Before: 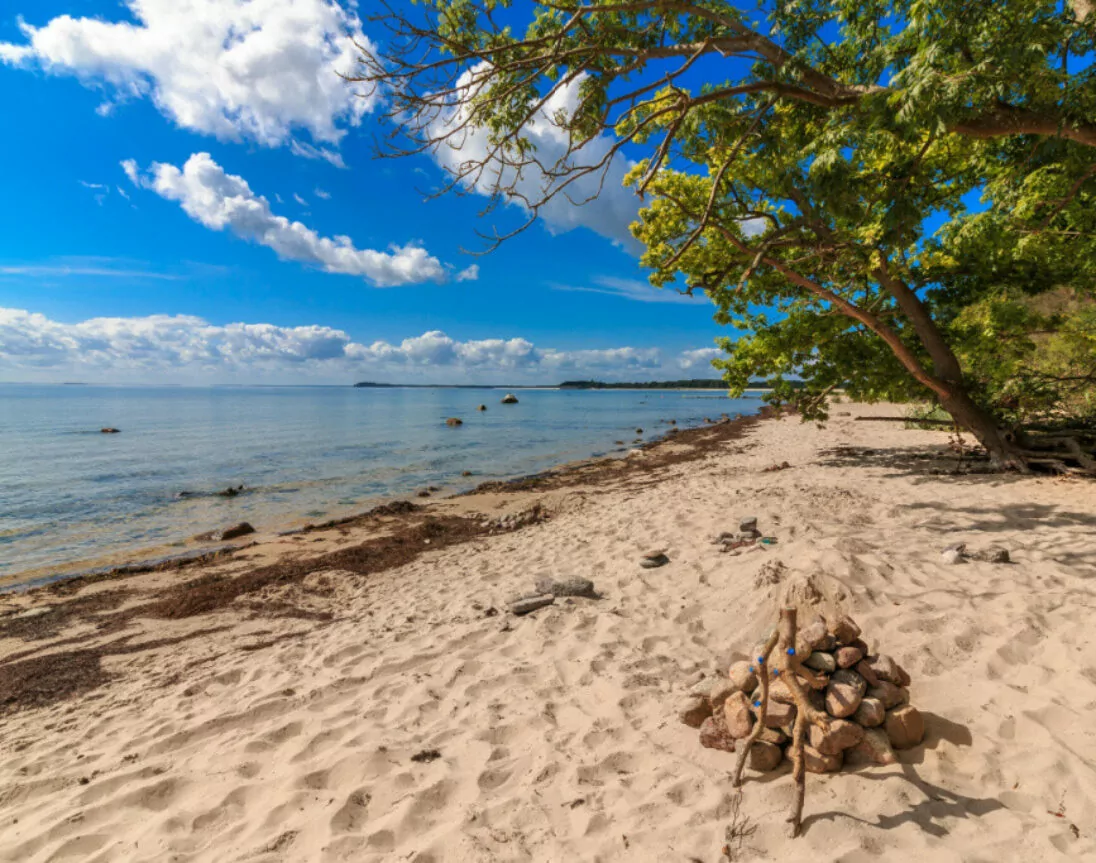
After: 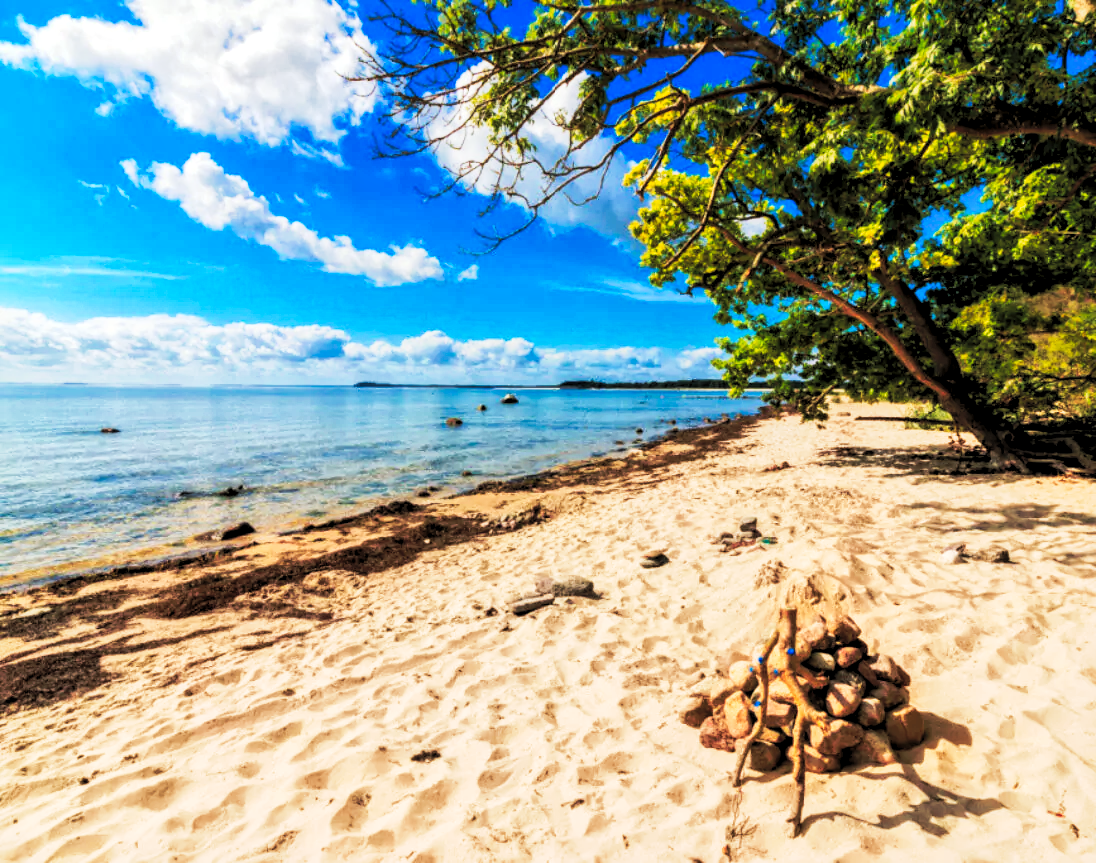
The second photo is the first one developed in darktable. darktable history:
rgb levels: preserve colors sum RGB, levels [[0.038, 0.433, 0.934], [0, 0.5, 1], [0, 0.5, 1]]
tone curve: curves: ch0 [(0, 0) (0.003, 0.006) (0.011, 0.006) (0.025, 0.008) (0.044, 0.014) (0.069, 0.02) (0.1, 0.025) (0.136, 0.037) (0.177, 0.053) (0.224, 0.086) (0.277, 0.13) (0.335, 0.189) (0.399, 0.253) (0.468, 0.375) (0.543, 0.521) (0.623, 0.671) (0.709, 0.789) (0.801, 0.841) (0.898, 0.889) (1, 1)], preserve colors none
global tonemap: drago (1, 100), detail 1
